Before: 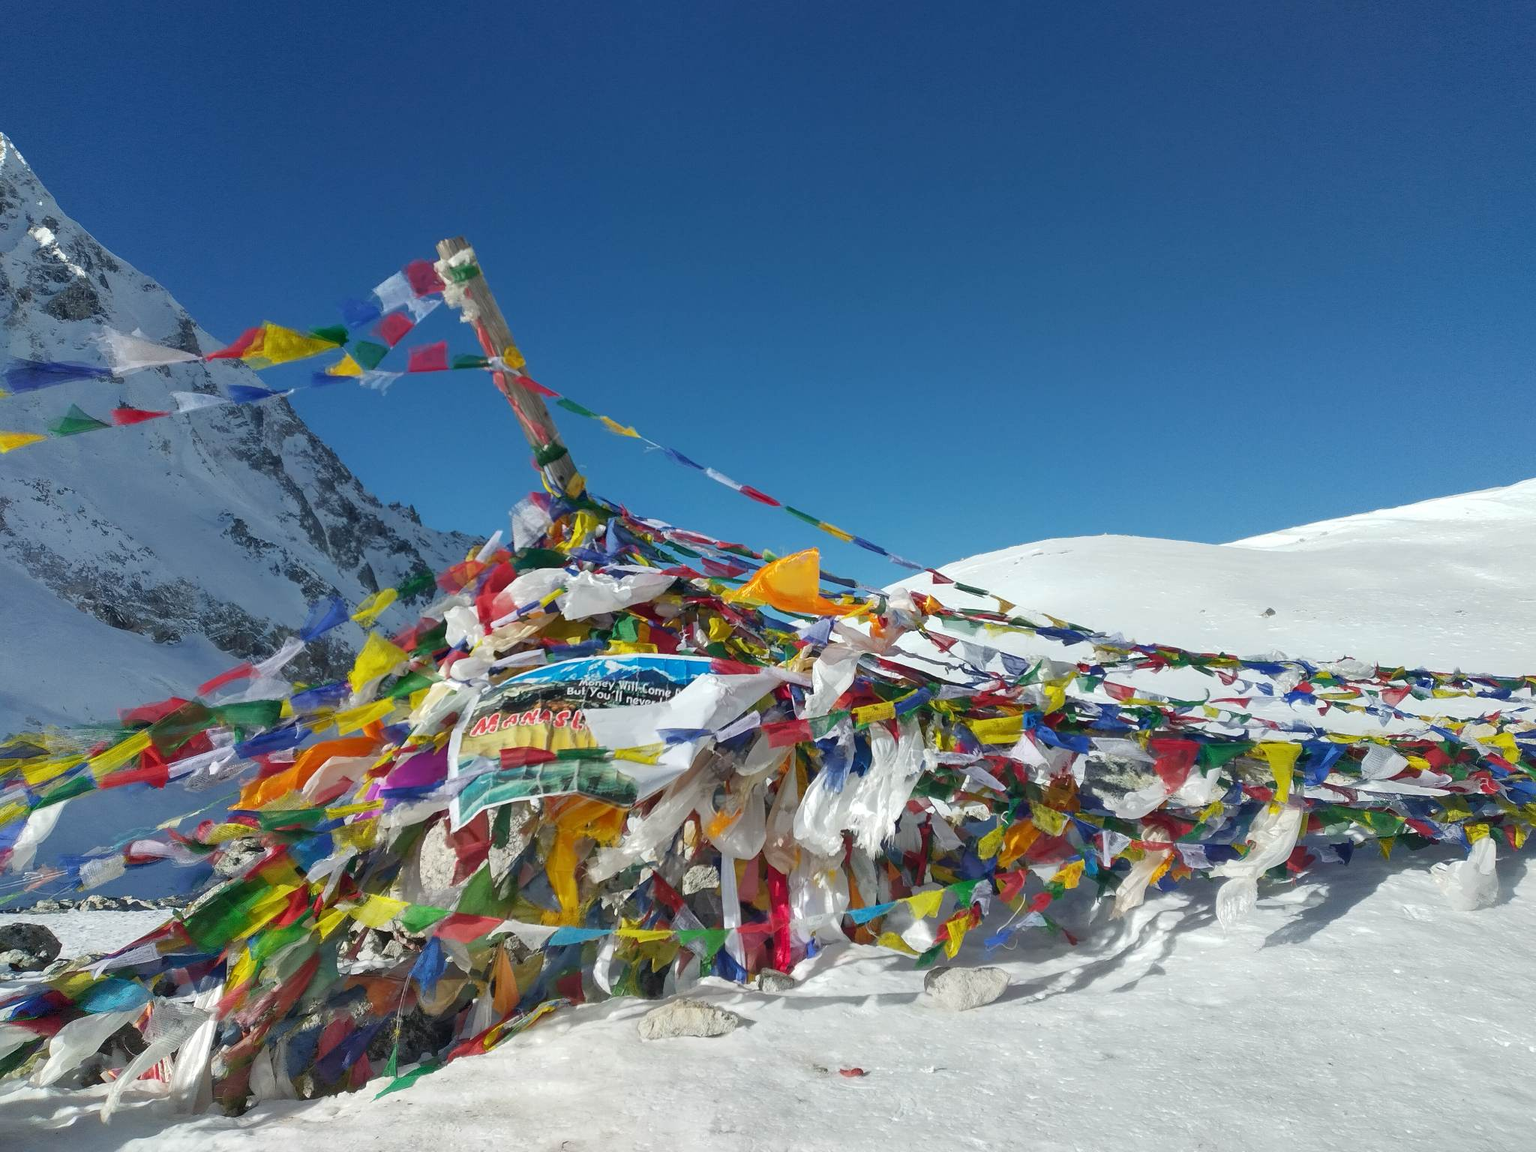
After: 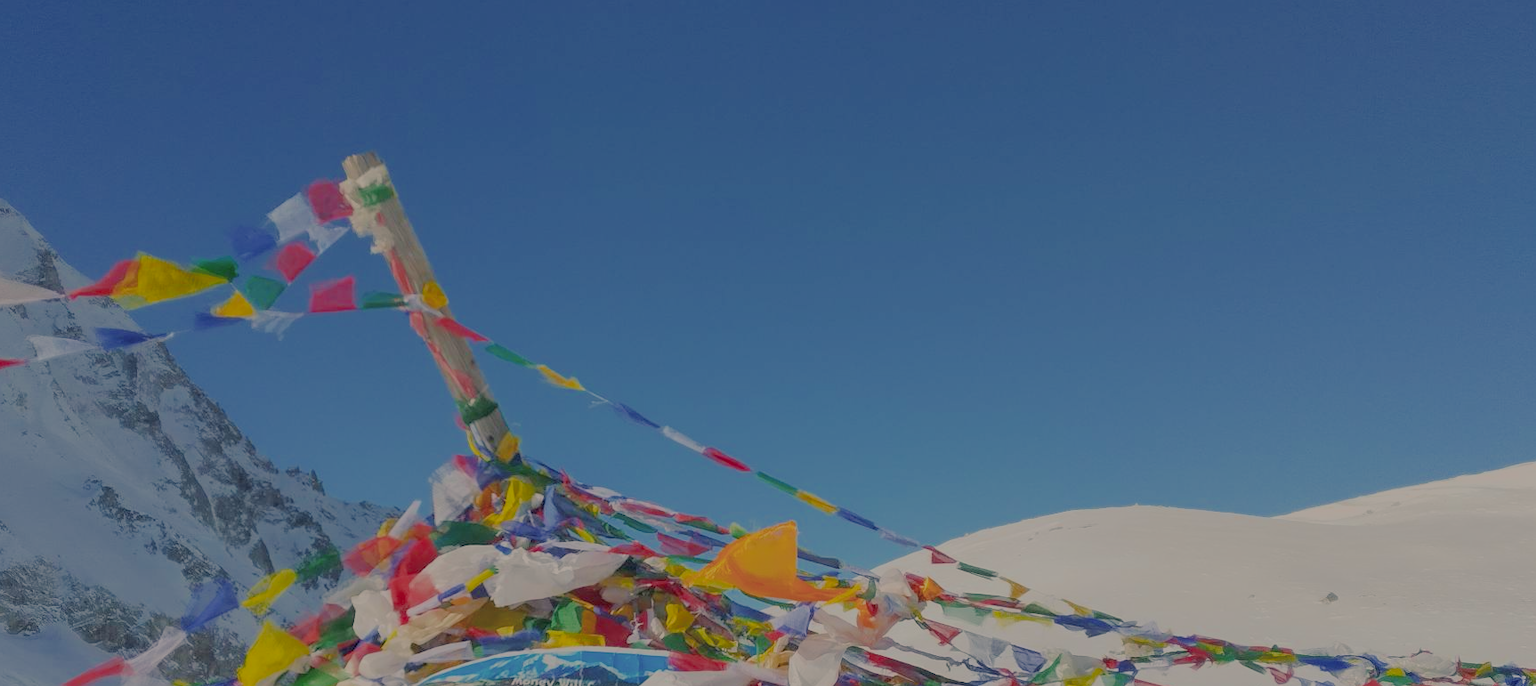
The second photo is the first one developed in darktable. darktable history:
filmic rgb: black relative exposure -13.89 EV, white relative exposure 7.99 EV, hardness 3.74, latitude 50.04%, contrast 0.511
crop and rotate: left 9.641%, top 9.453%, right 6.043%, bottom 40.296%
color balance rgb: highlights gain › chroma 3.733%, highlights gain › hue 58.55°, global offset › hue 172.03°, linear chroma grading › global chroma 0.498%, perceptual saturation grading › global saturation 25.092%, global vibrance 9.523%
